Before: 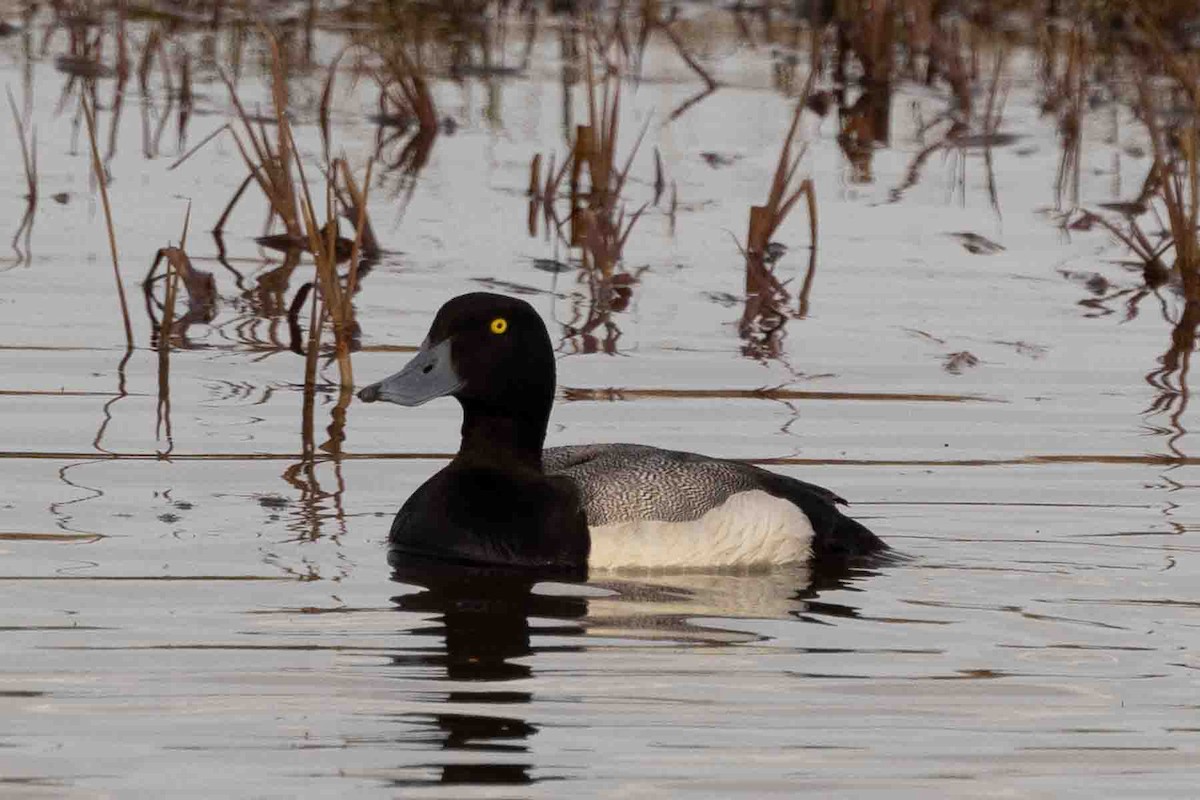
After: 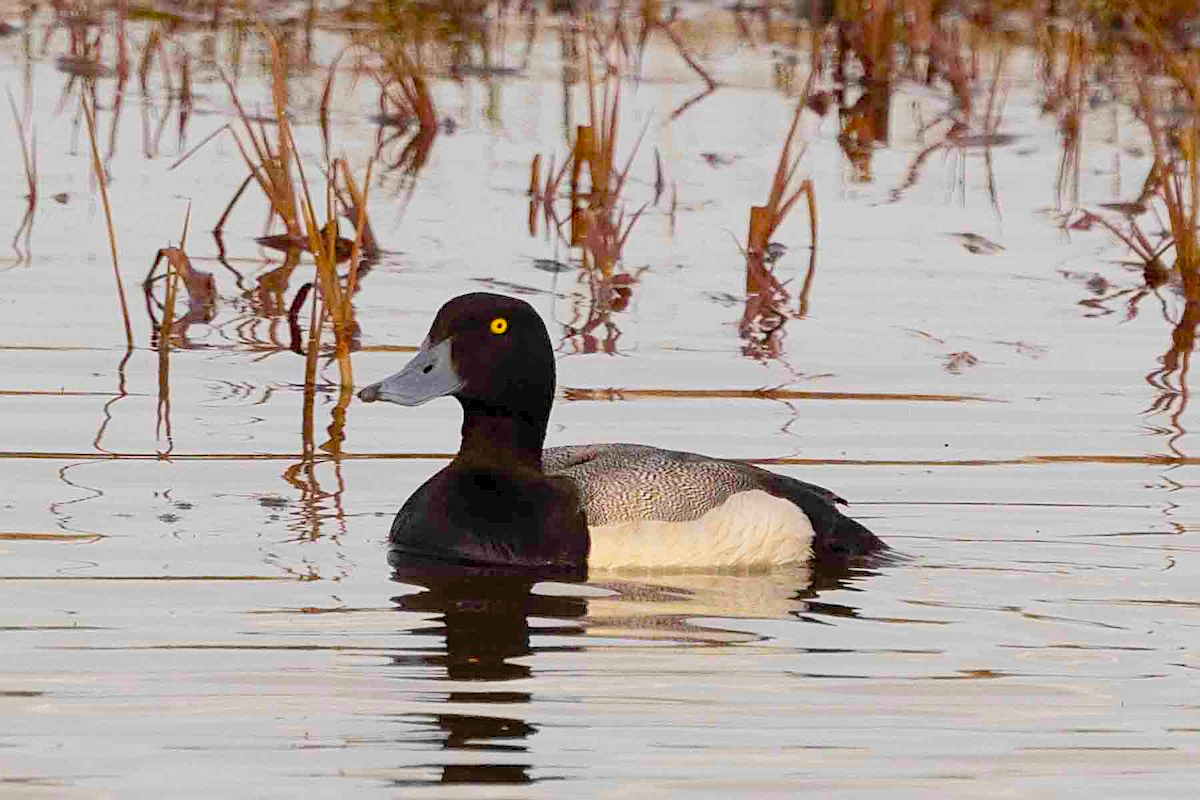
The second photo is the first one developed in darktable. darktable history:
color balance rgb: perceptual saturation grading › global saturation 25%, perceptual brilliance grading › mid-tones 10%, perceptual brilliance grading › shadows 15%, global vibrance 20%
levels: levels [0, 0.43, 0.984]
sharpen: on, module defaults
